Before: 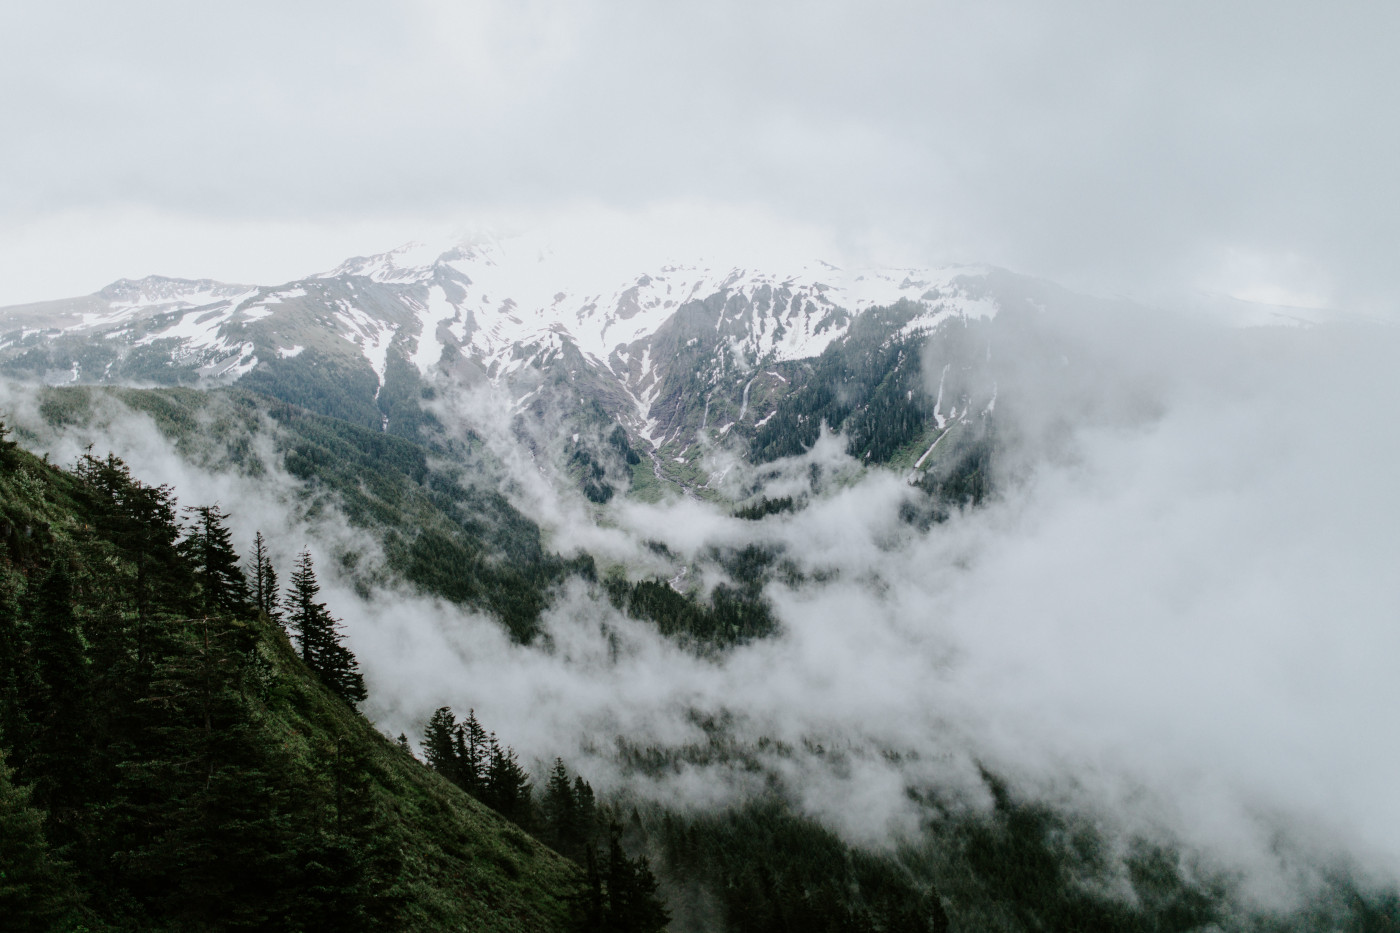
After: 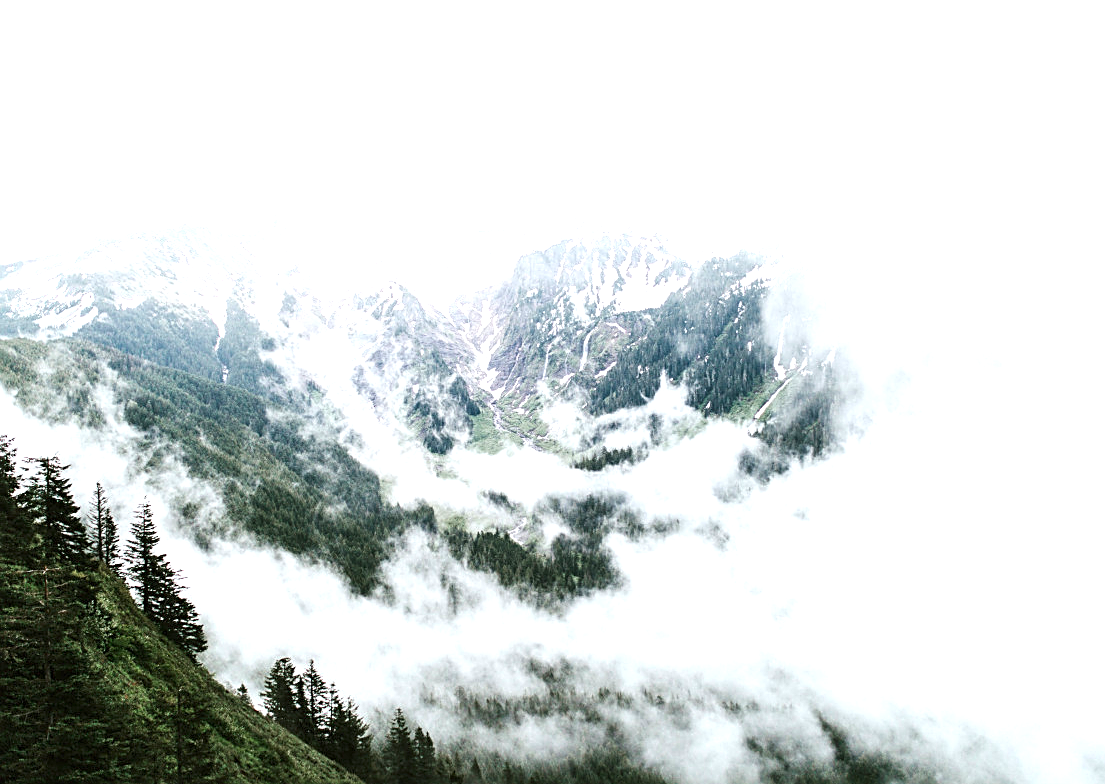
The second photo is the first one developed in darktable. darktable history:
exposure: black level correction 0, exposure 1.373 EV, compensate highlight preservation false
sharpen: on, module defaults
crop: left 11.455%, top 5.348%, right 9.564%, bottom 10.557%
